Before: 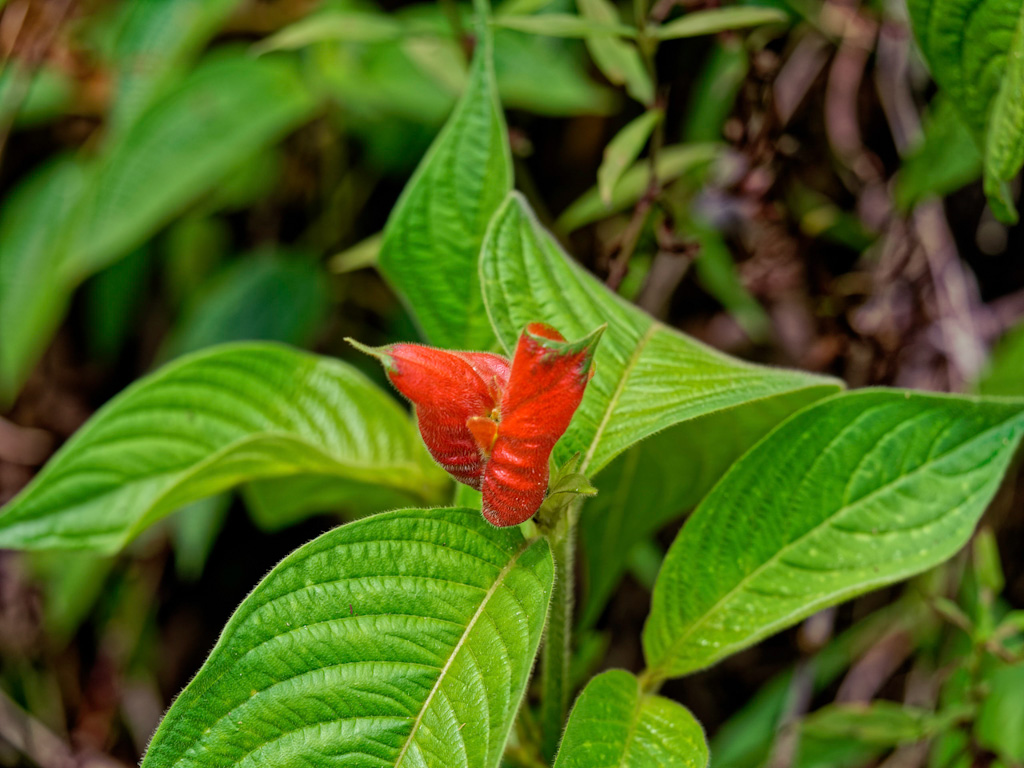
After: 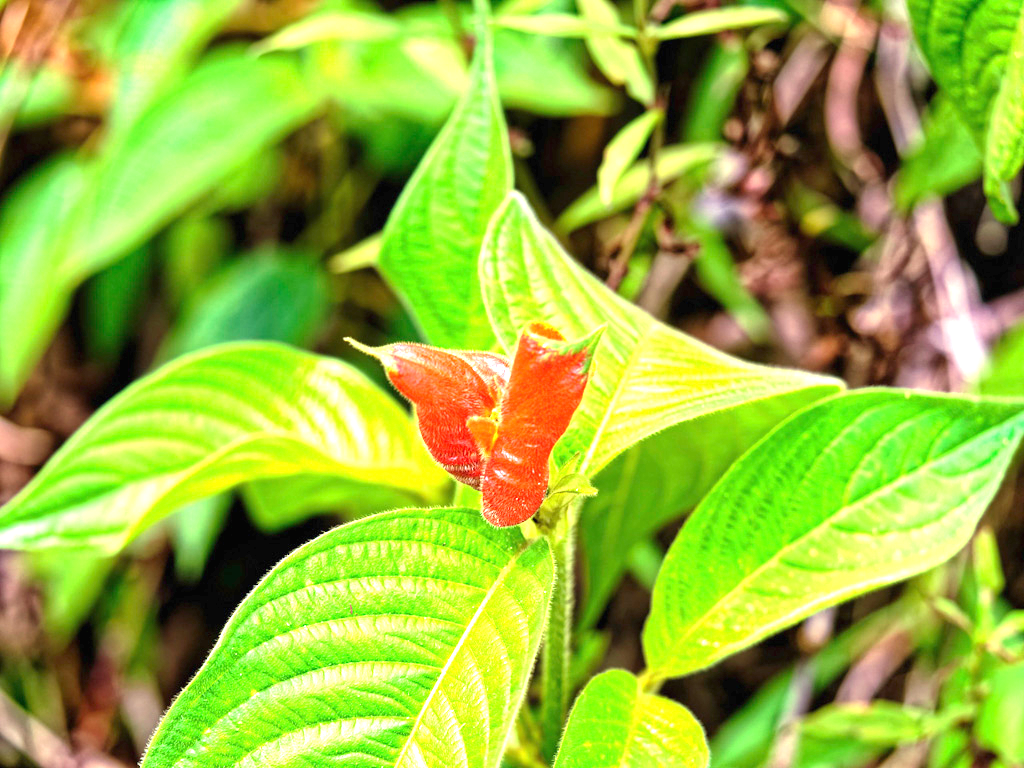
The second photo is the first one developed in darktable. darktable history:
exposure: black level correction 0, exposure 2.161 EV, compensate highlight preservation false
